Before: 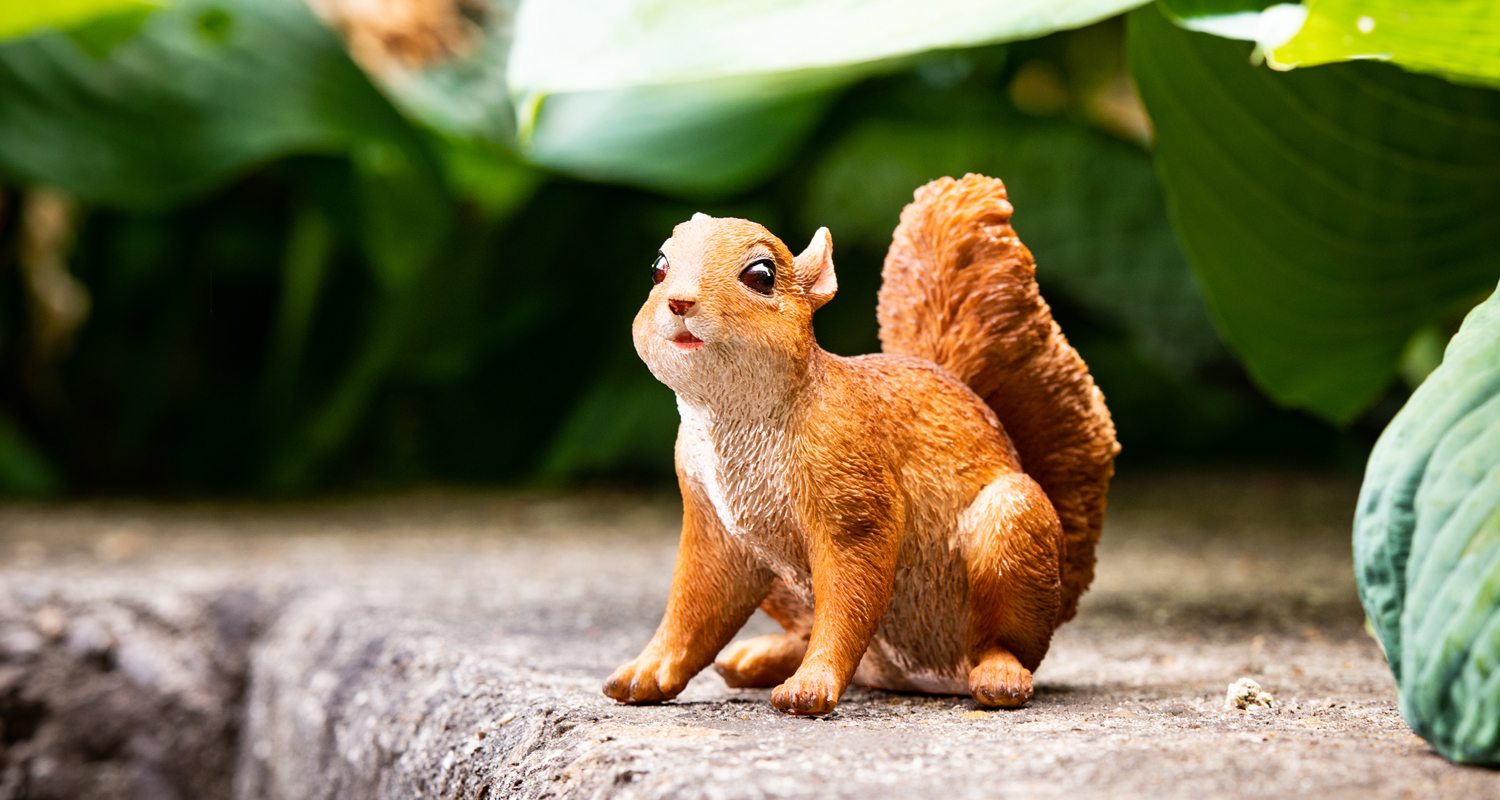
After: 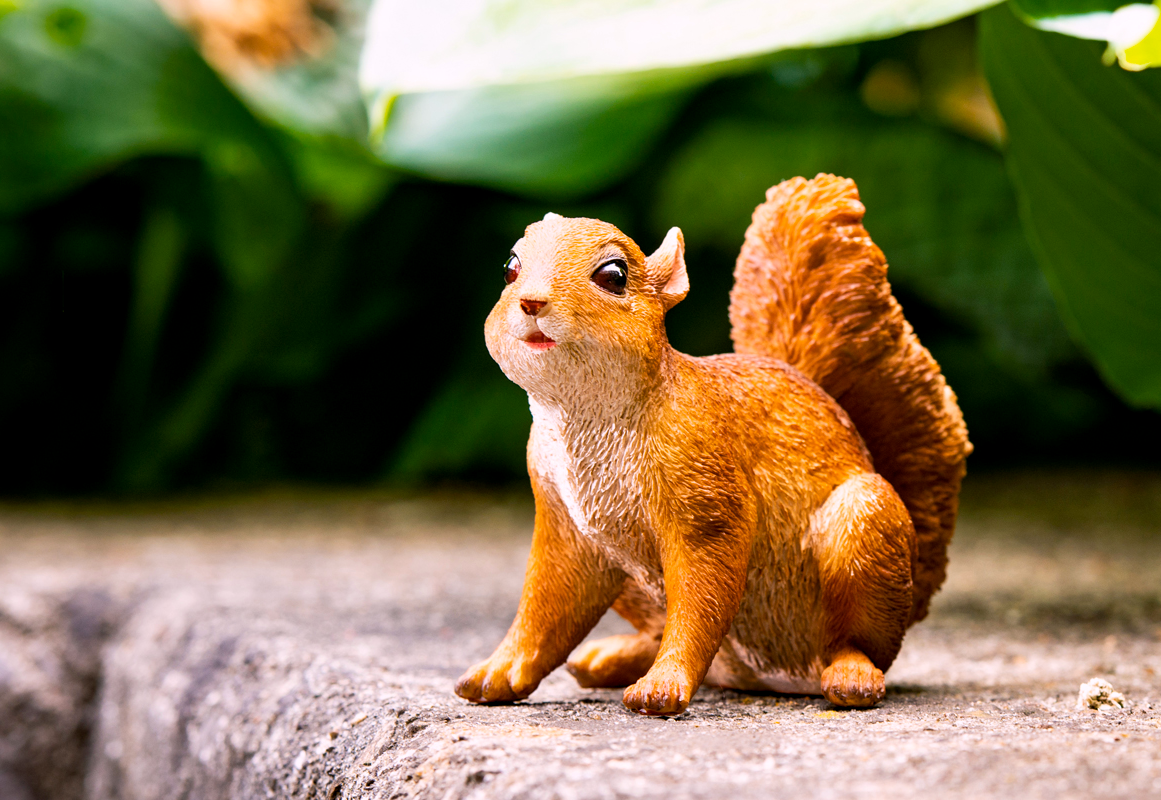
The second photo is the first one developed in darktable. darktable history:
crop: left 9.88%, right 12.664%
color balance rgb: shadows lift › chroma 2%, shadows lift › hue 217.2°, power › chroma 0.25%, power › hue 60°, highlights gain › chroma 1.5%, highlights gain › hue 309.6°, global offset › luminance -0.25%, perceptual saturation grading › global saturation 15%, global vibrance 15%
